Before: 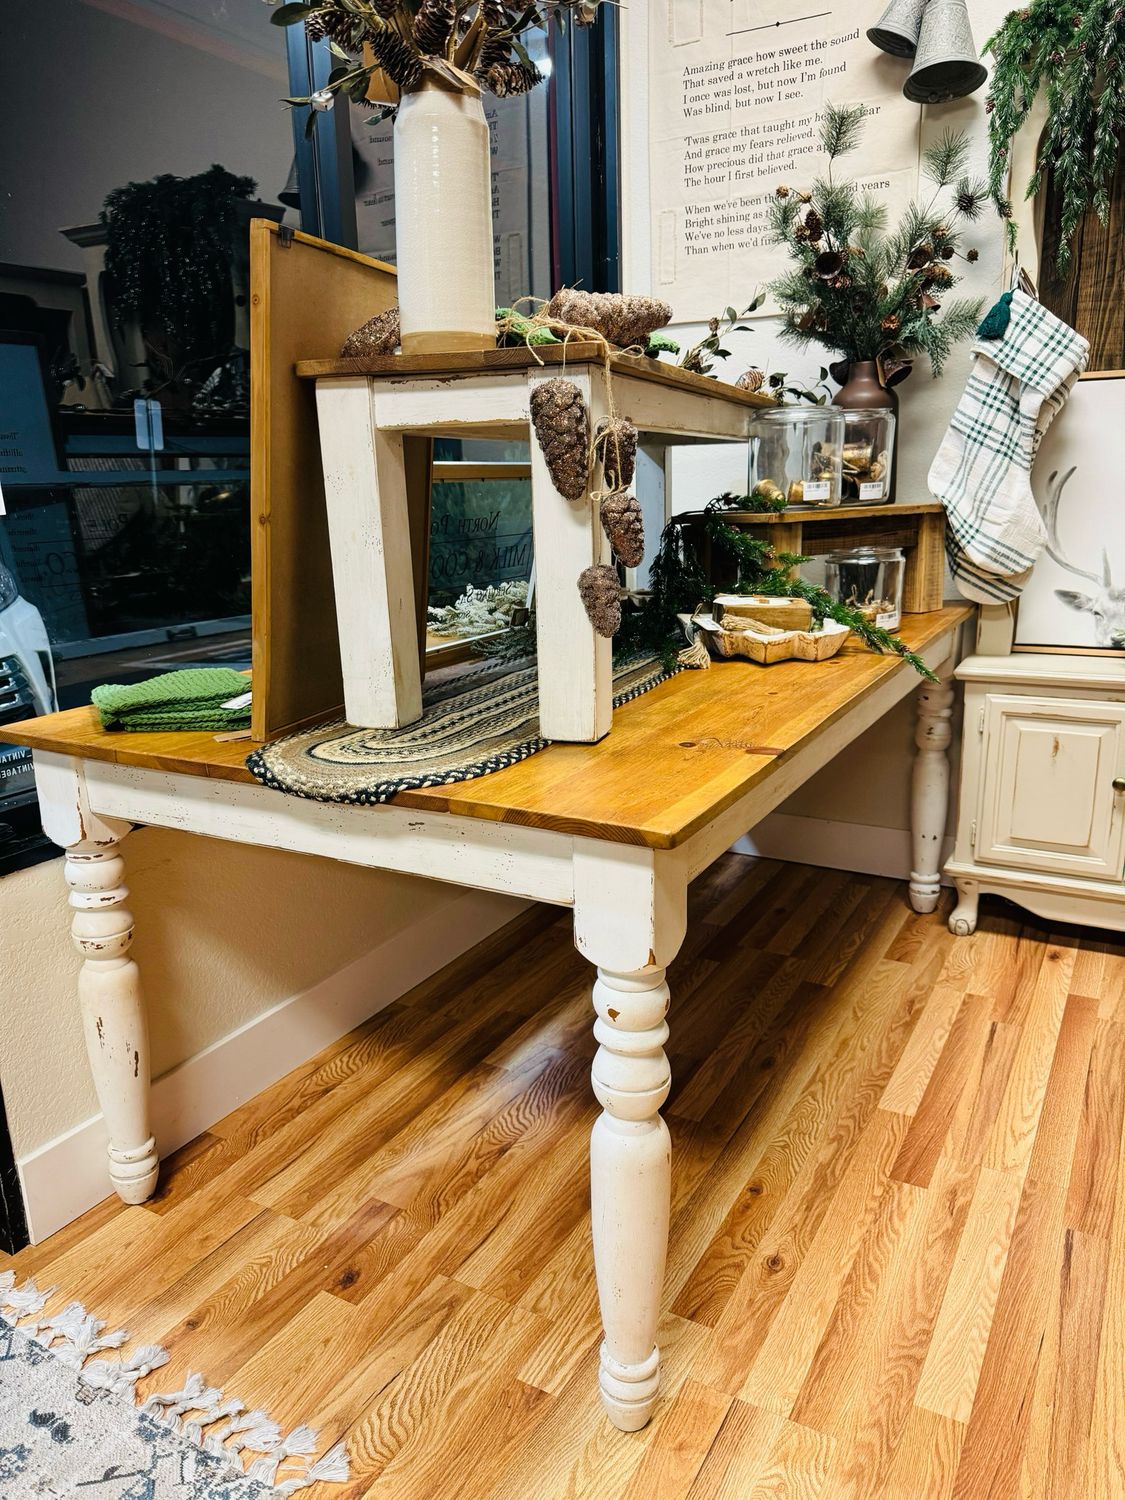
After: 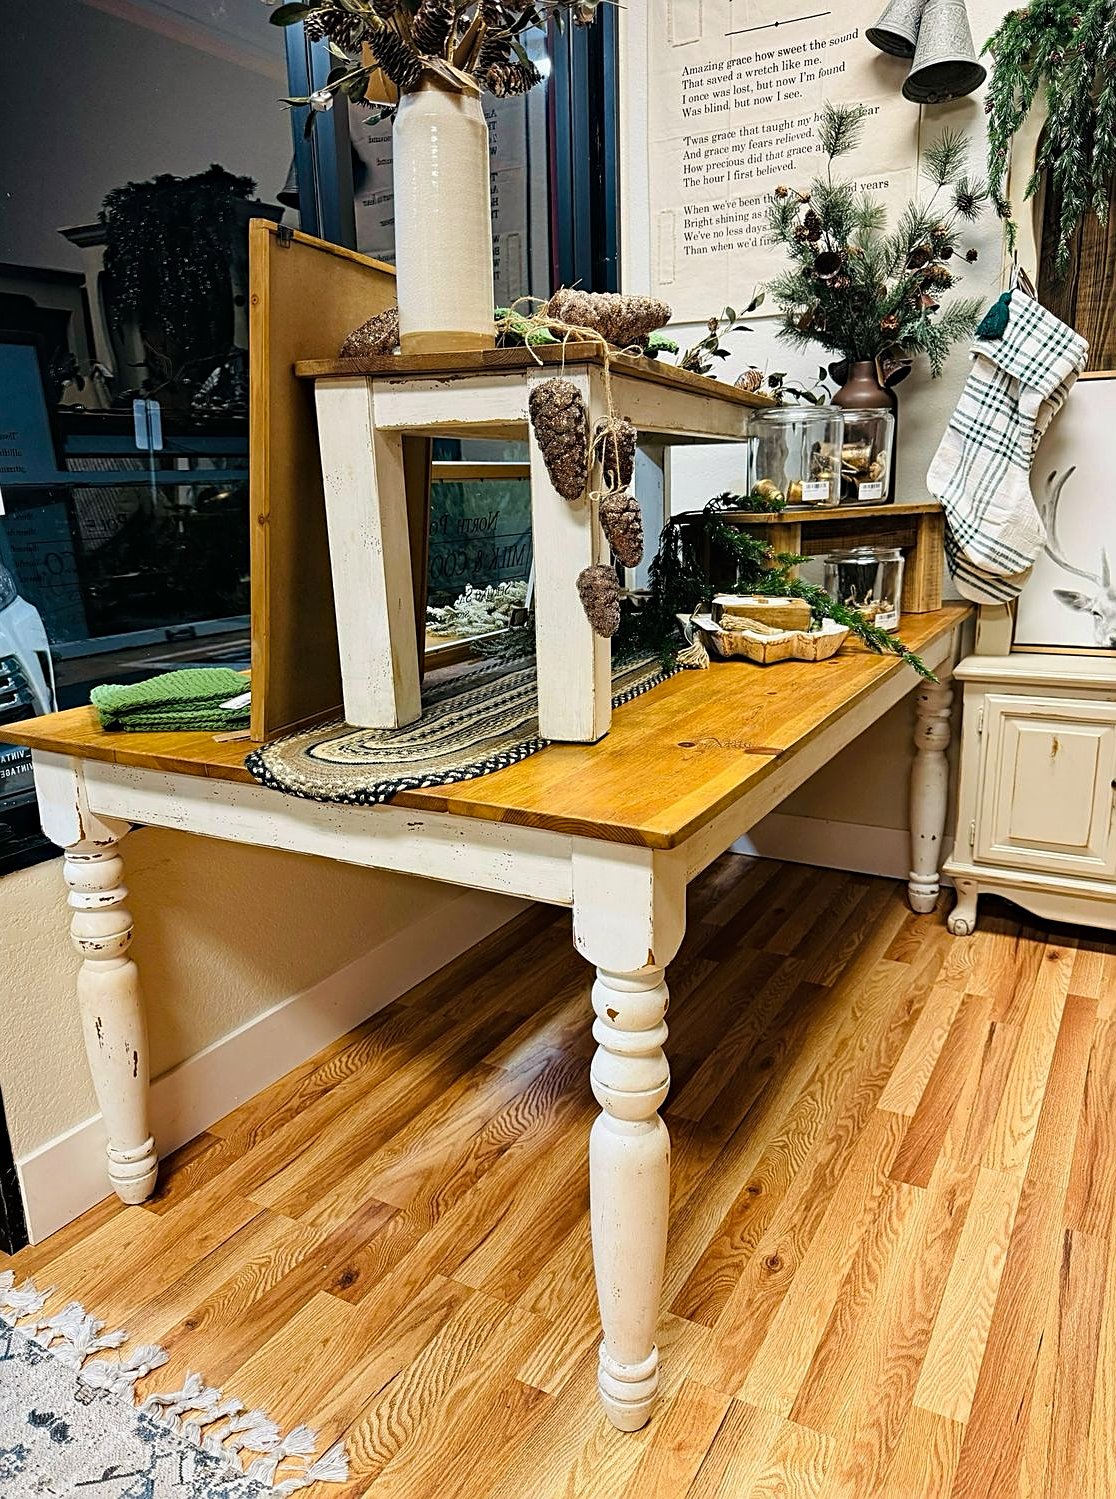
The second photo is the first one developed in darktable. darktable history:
haze removal: adaptive false
contrast equalizer: y [[0.502, 0.505, 0.512, 0.529, 0.564, 0.588], [0.5 ×6], [0.502, 0.505, 0.512, 0.529, 0.564, 0.588], [0, 0.001, 0.001, 0.004, 0.008, 0.011], [0, 0.001, 0.001, 0.004, 0.008, 0.011]], mix 0.169
sharpen: on, module defaults
crop: left 0.111%
